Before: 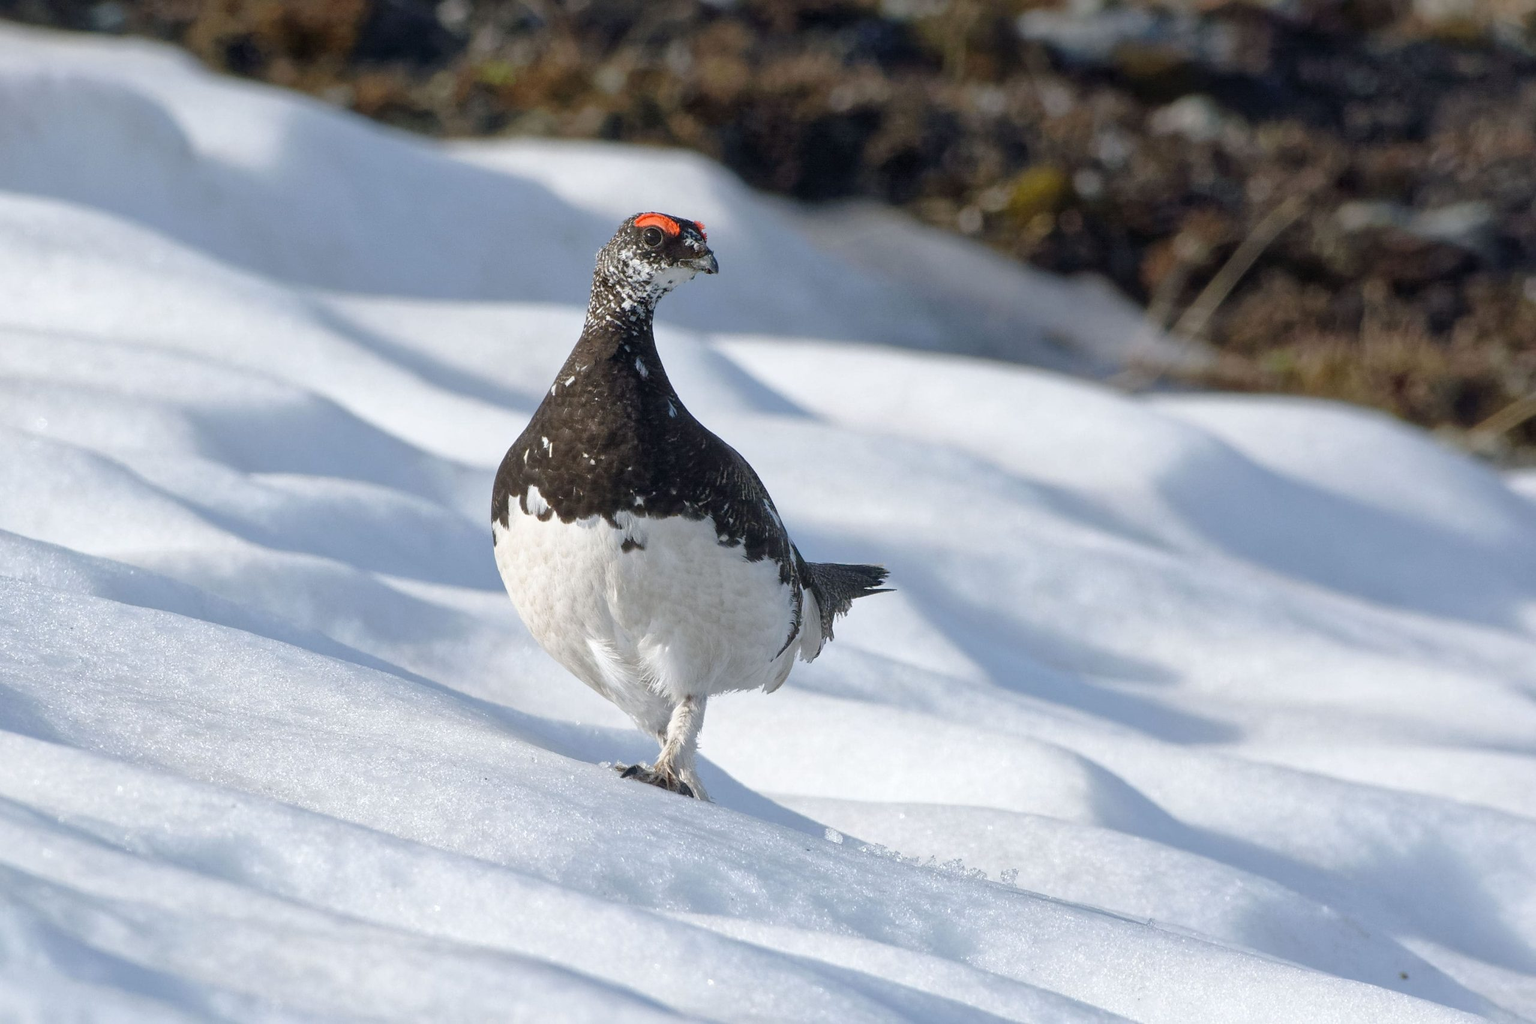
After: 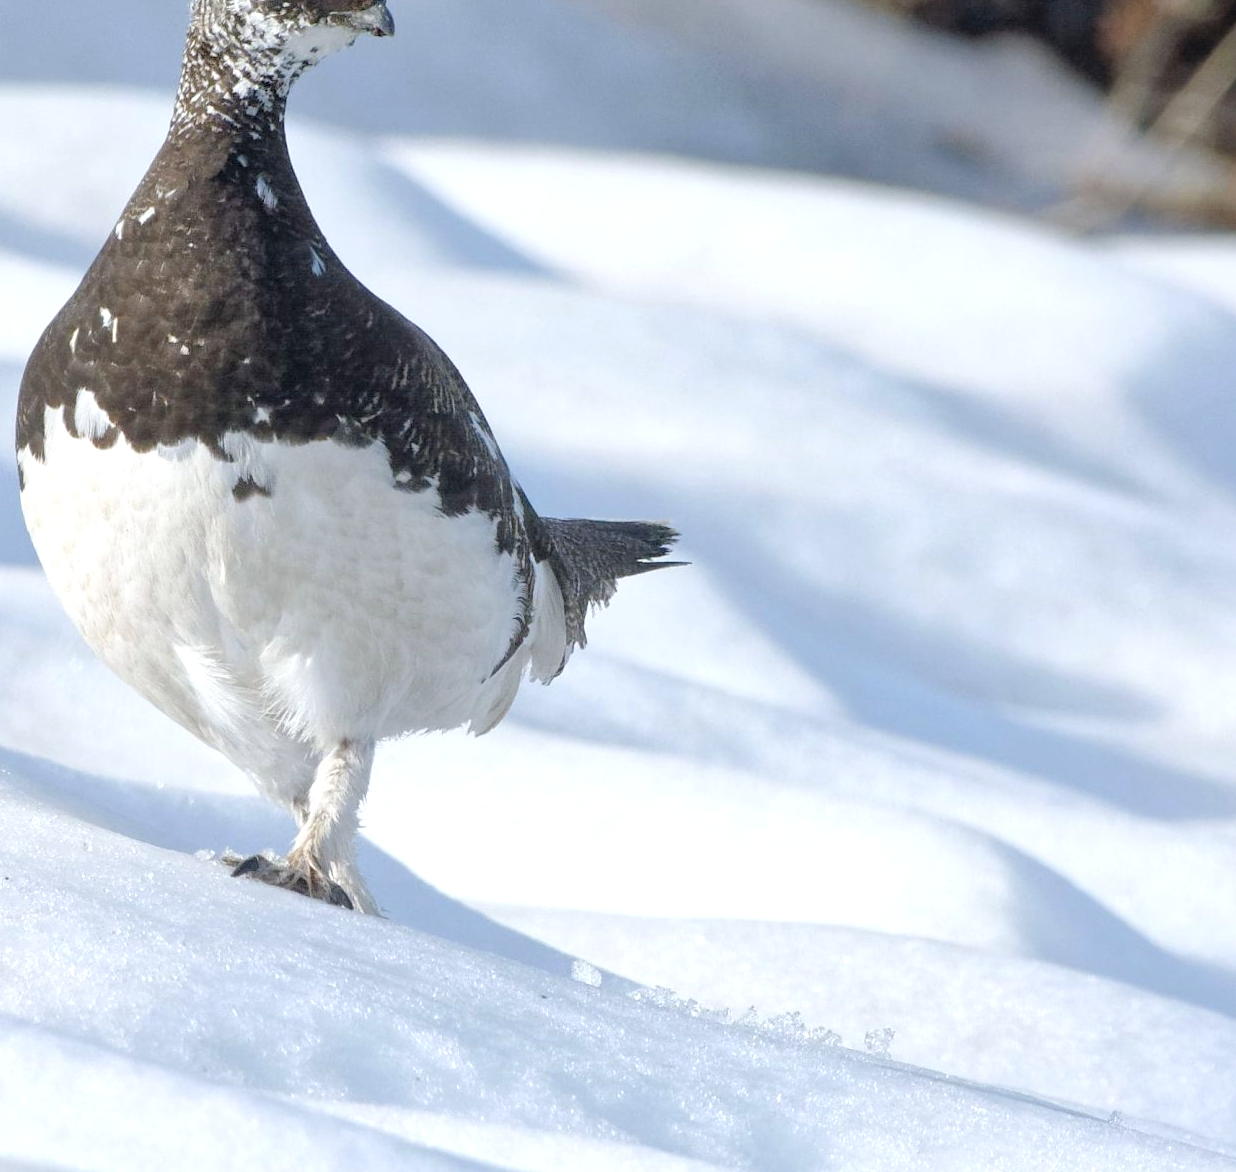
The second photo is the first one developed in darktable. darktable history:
contrast brightness saturation: brightness 0.15
exposure: black level correction 0.001, exposure 0.3 EV, compensate highlight preservation false
crop: left 31.379%, top 24.658%, right 20.326%, bottom 6.628%
white balance: red 0.986, blue 1.01
